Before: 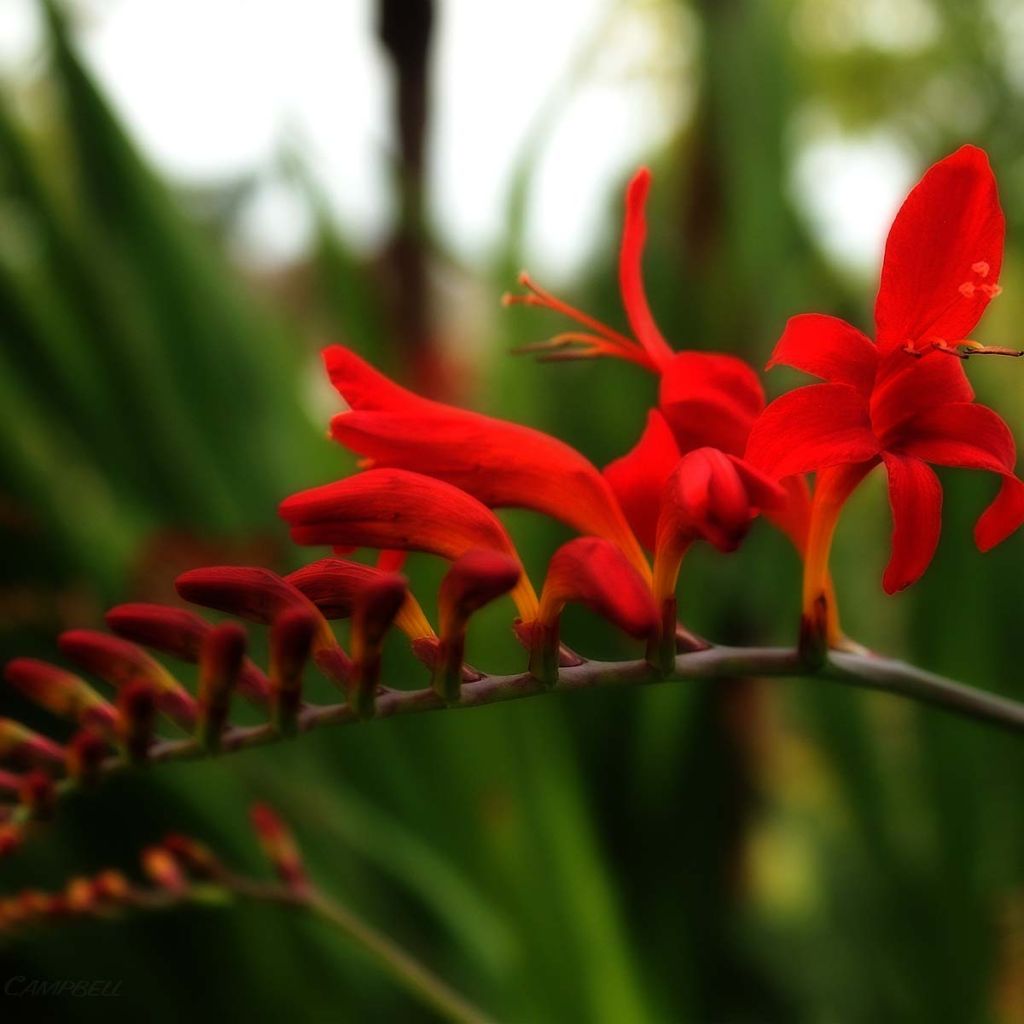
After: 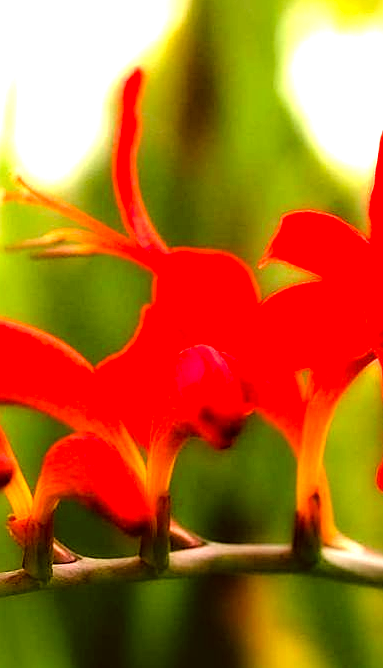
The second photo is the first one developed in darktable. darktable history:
exposure: black level correction 0.001, exposure 1.116 EV, compensate exposure bias true, compensate highlight preservation false
crop and rotate: left 49.486%, top 10.104%, right 13.102%, bottom 24.642%
color correction: highlights a* 8.83, highlights b* 15.07, shadows a* -0.598, shadows b* 27.22
contrast brightness saturation: contrast 0.052, brightness 0.056, saturation 0.011
tone equalizer: -8 EV -1.06 EV, -7 EV -1.04 EV, -6 EV -0.904 EV, -5 EV -0.565 EV, -3 EV 0.565 EV, -2 EV 0.844 EV, -1 EV 0.986 EV, +0 EV 1.05 EV
sharpen: on, module defaults
